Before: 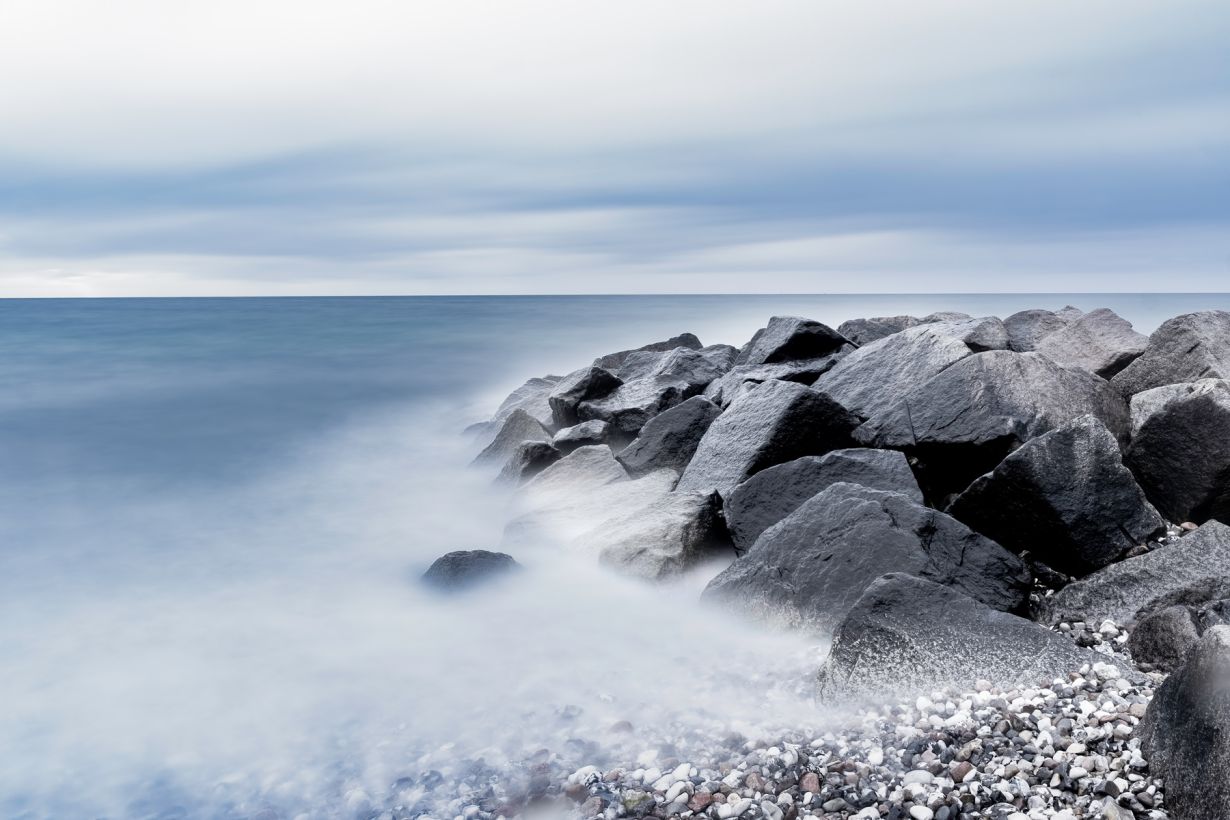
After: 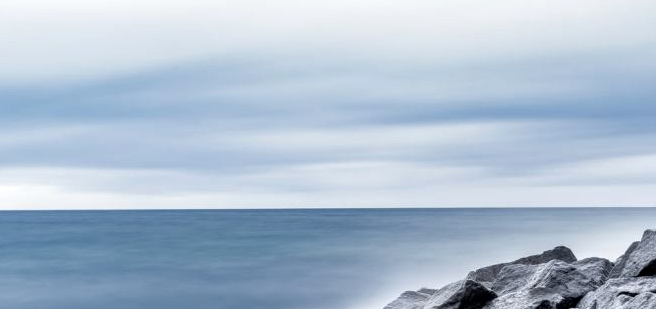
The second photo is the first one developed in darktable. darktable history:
crop: left 10.256%, top 10.636%, right 36.346%, bottom 51.665%
local contrast: detail 130%
levels: mode automatic, levels [0, 0.499, 1]
